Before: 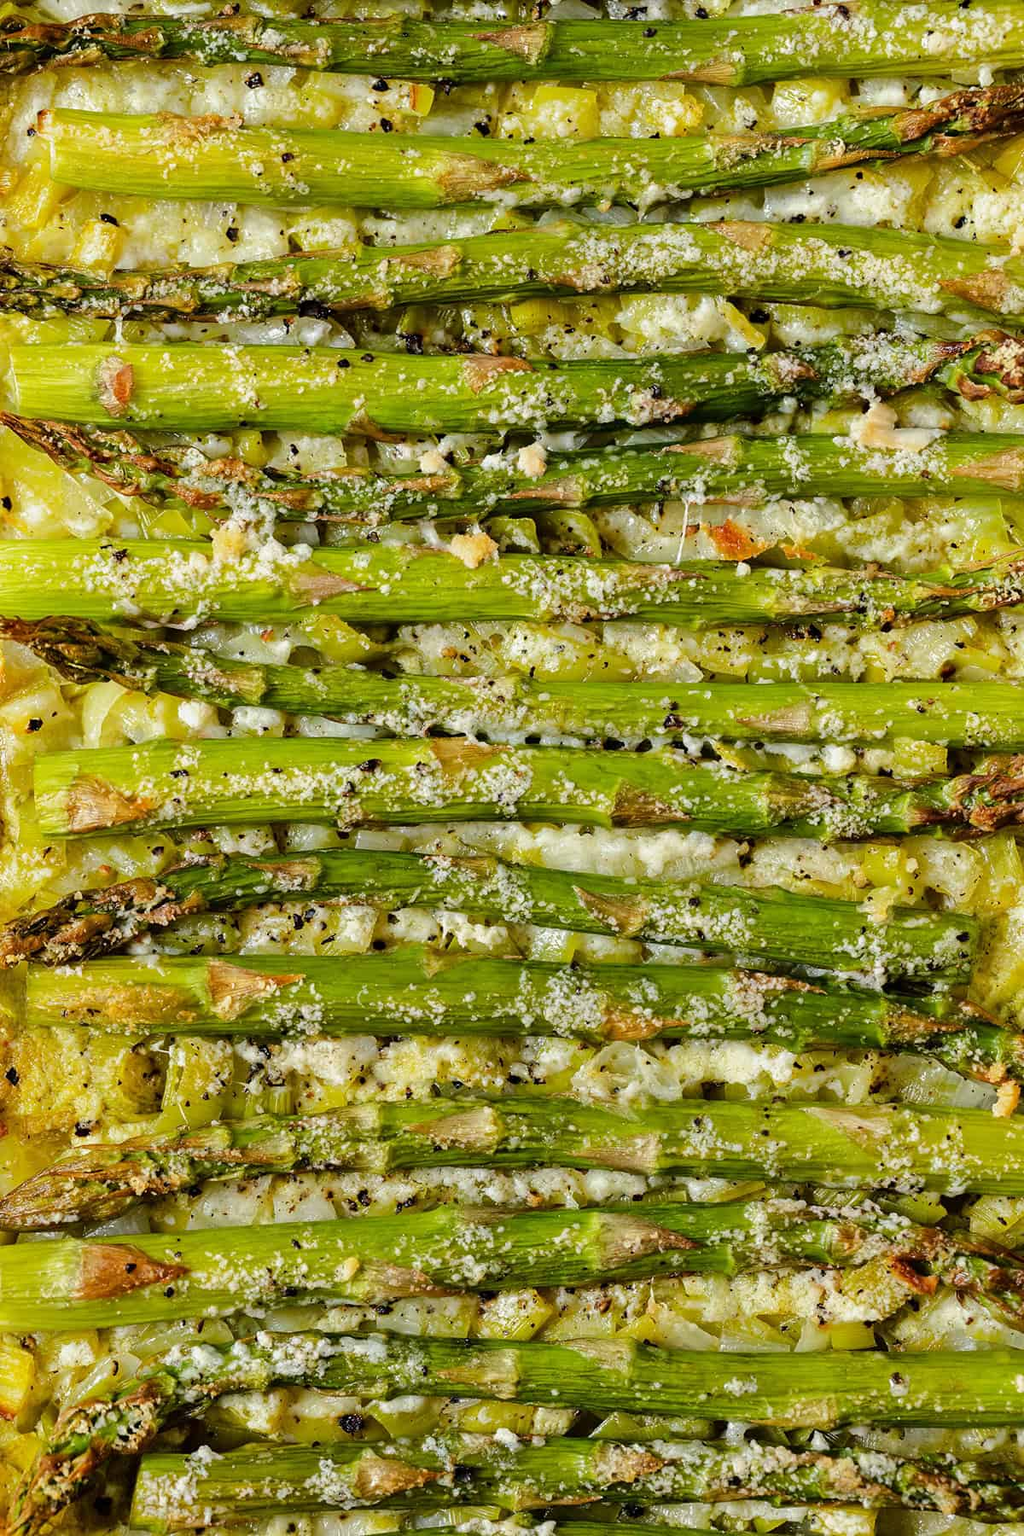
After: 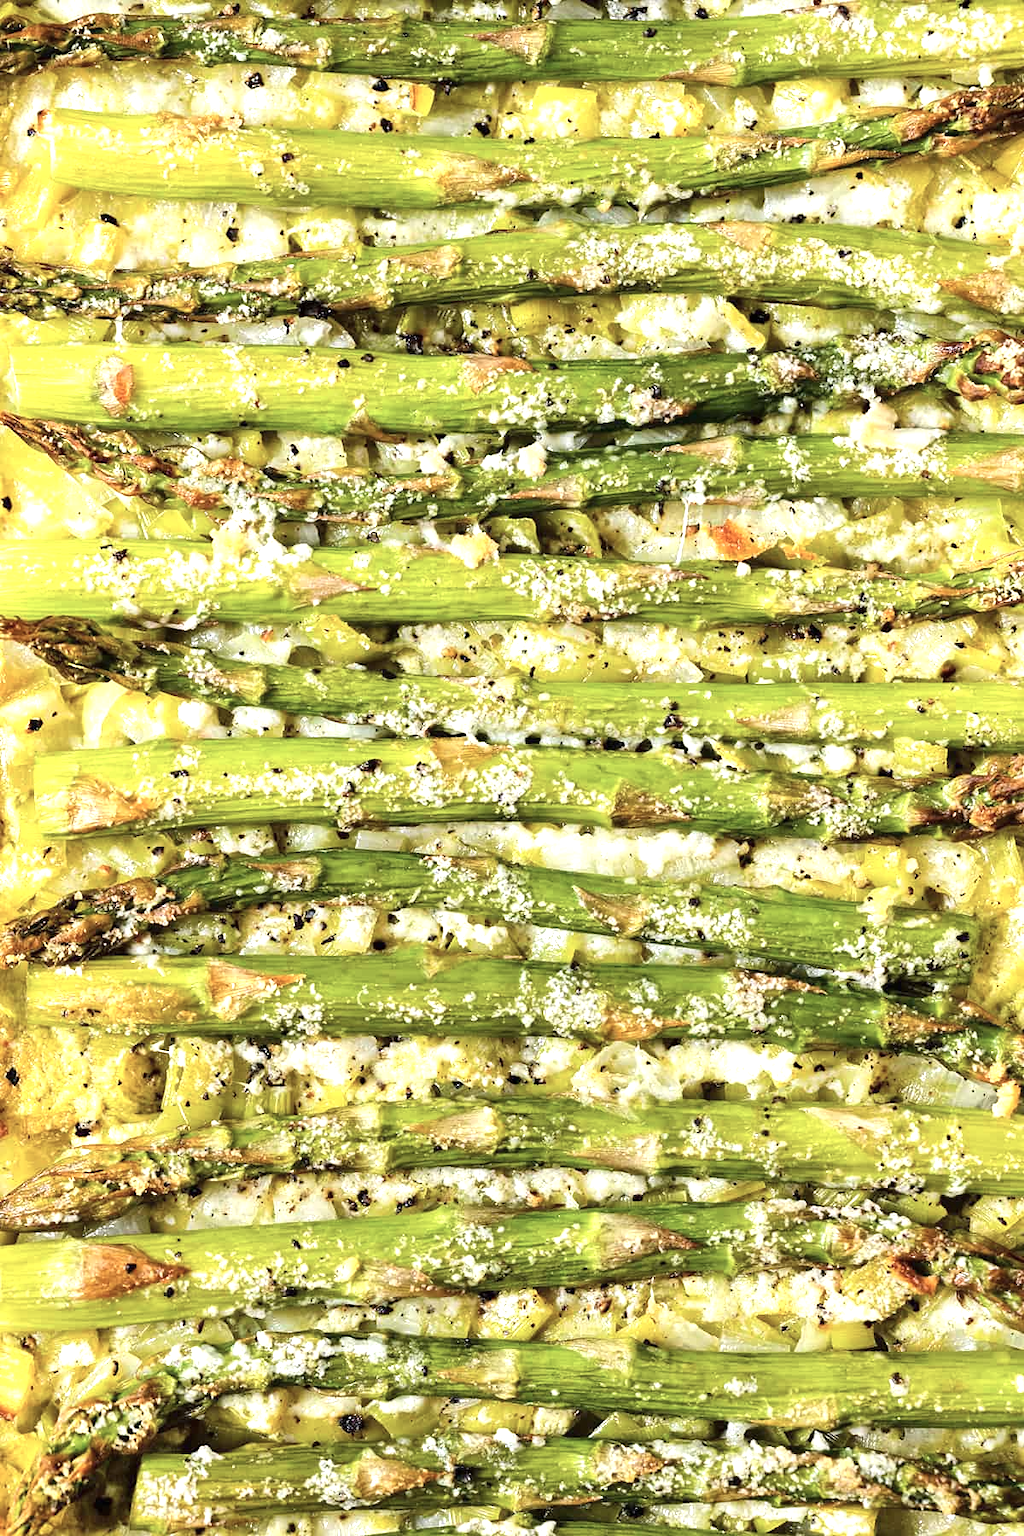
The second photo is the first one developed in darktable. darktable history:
exposure: black level correction 0, exposure 1 EV, compensate exposure bias true, compensate highlight preservation false
contrast brightness saturation: contrast 0.06, brightness -0.01, saturation -0.23
